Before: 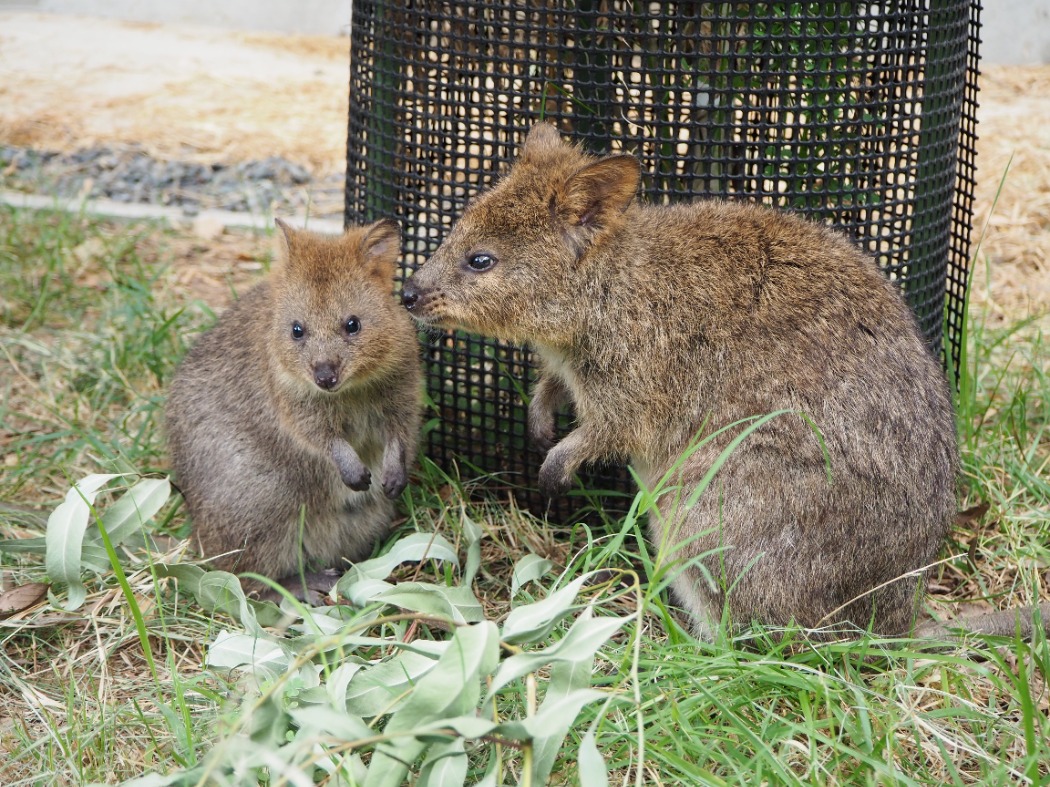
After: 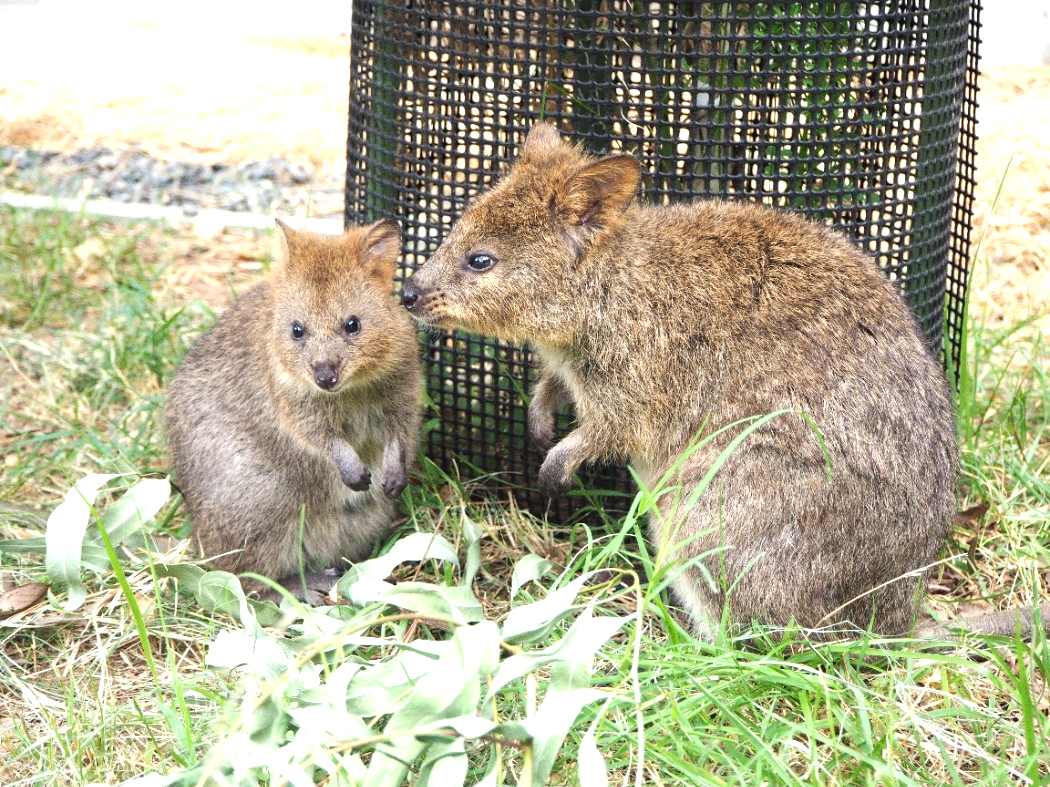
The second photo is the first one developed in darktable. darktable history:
exposure: black level correction 0, exposure 0.877 EV, compensate exposure bias true, compensate highlight preservation false
grain: coarseness 0.09 ISO
